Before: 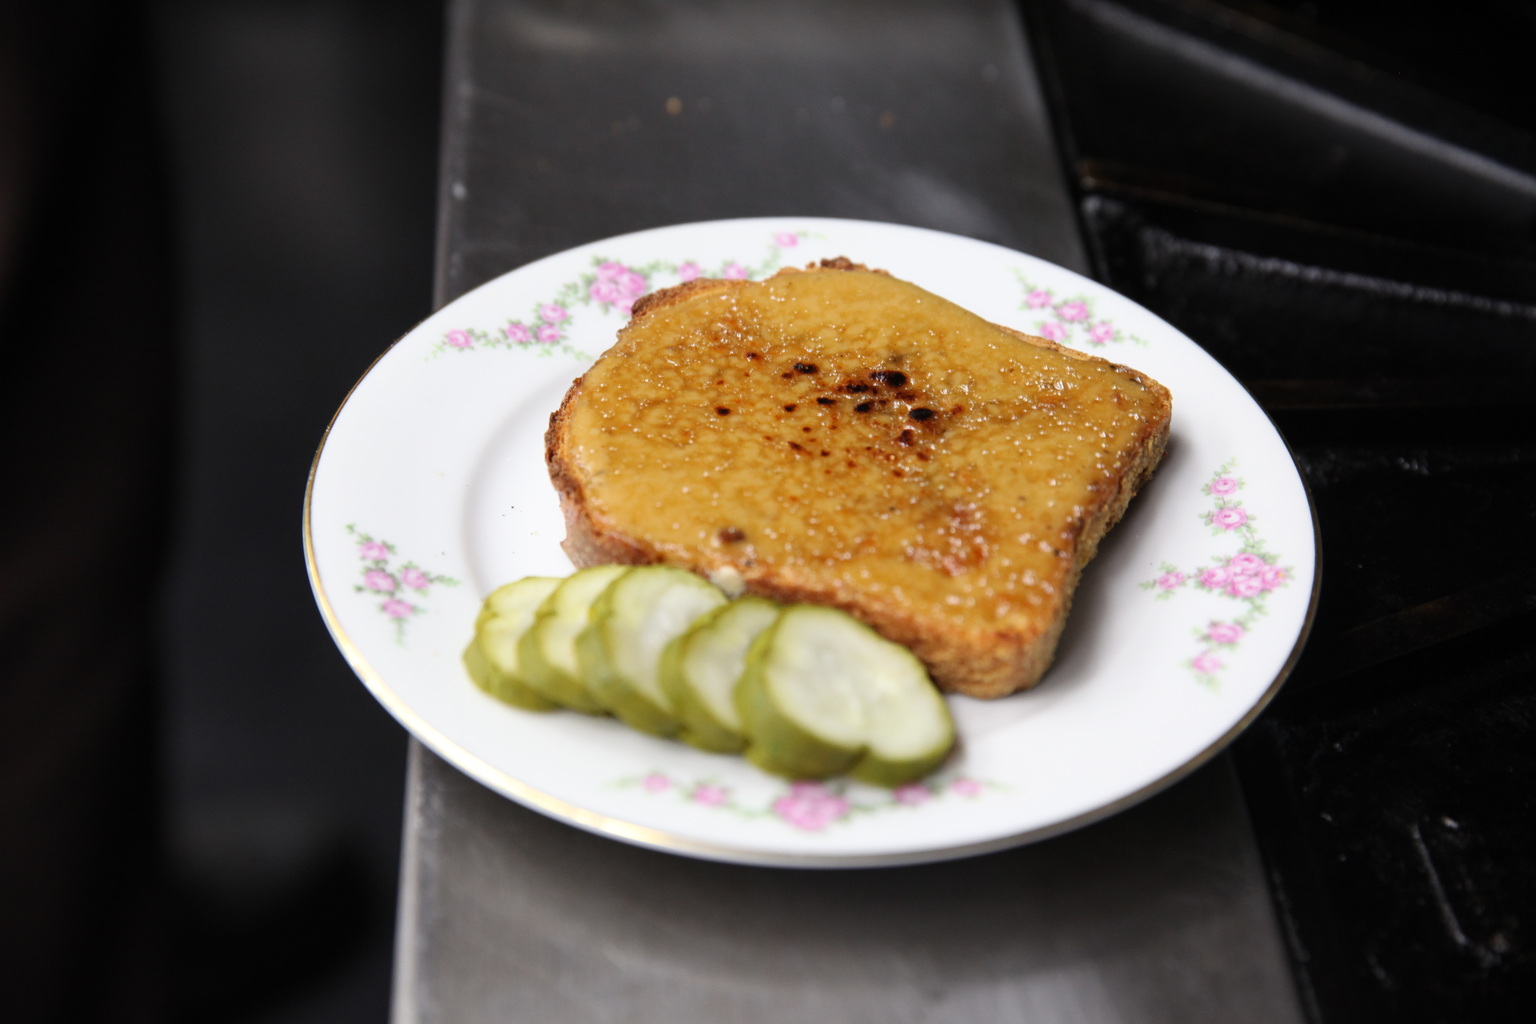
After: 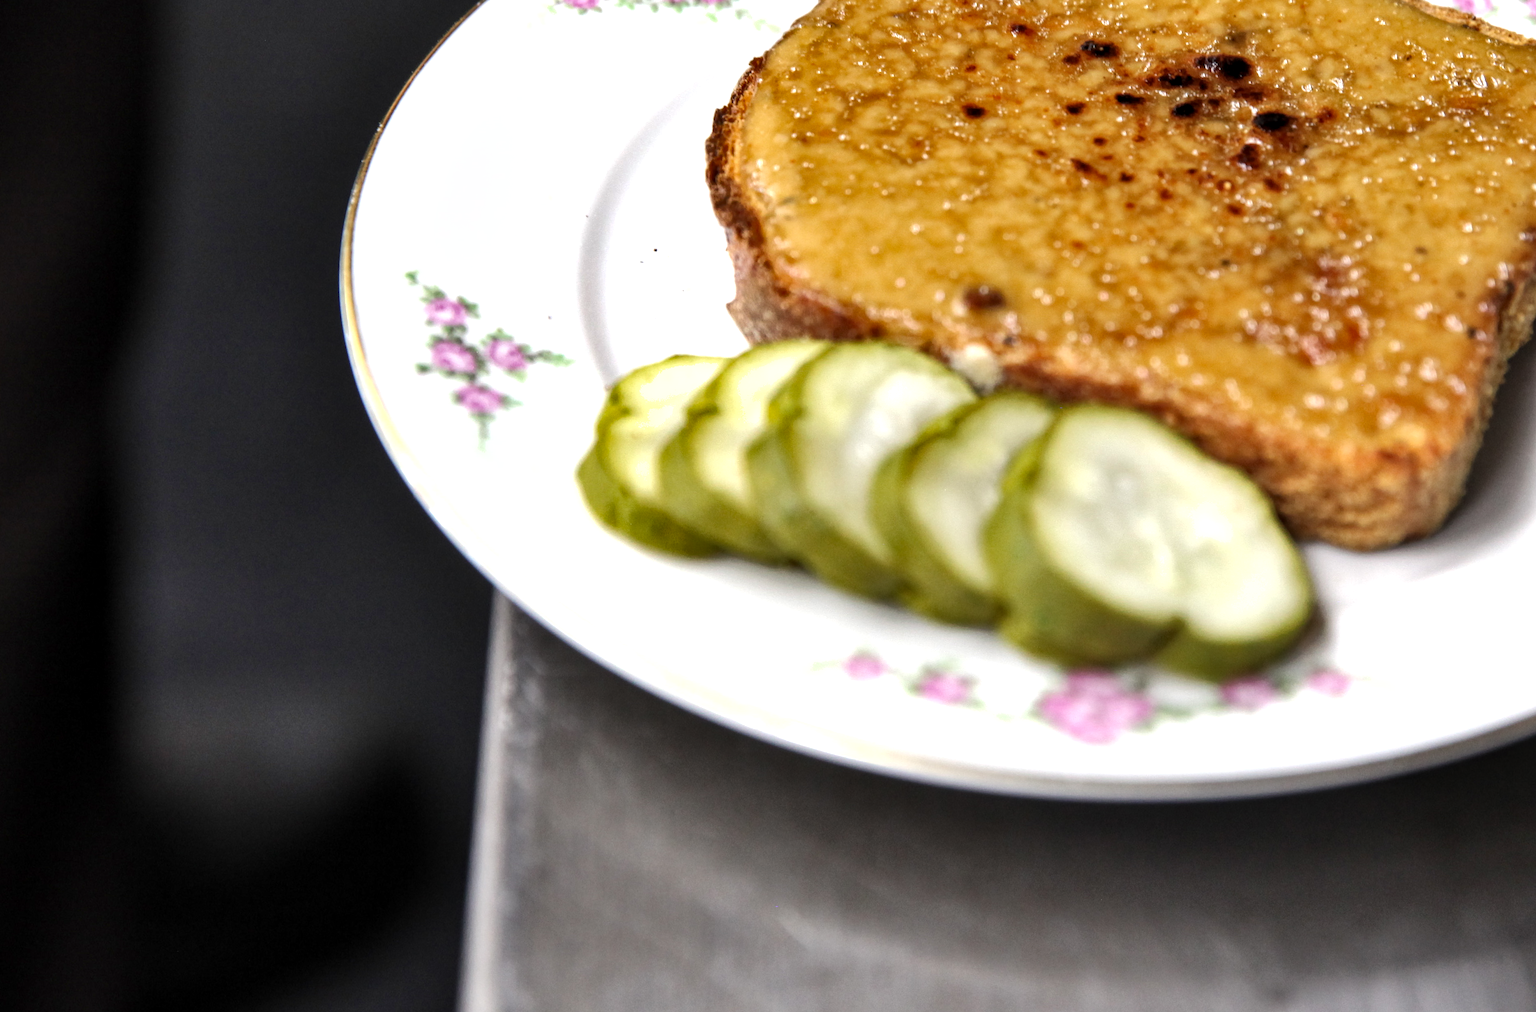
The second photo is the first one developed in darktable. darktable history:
exposure: compensate highlight preservation false
tone equalizer: -8 EV -0.39 EV, -7 EV -0.412 EV, -6 EV -0.364 EV, -5 EV -0.2 EV, -3 EV 0.245 EV, -2 EV 0.343 EV, -1 EV 0.399 EV, +0 EV 0.425 EV, edges refinement/feathering 500, mask exposure compensation -1.57 EV, preserve details no
crop and rotate: angle -1.02°, left 3.794%, top 32.411%, right 27.87%
shadows and highlights: soften with gaussian
local contrast: highlights 93%, shadows 87%, detail 160%, midtone range 0.2
